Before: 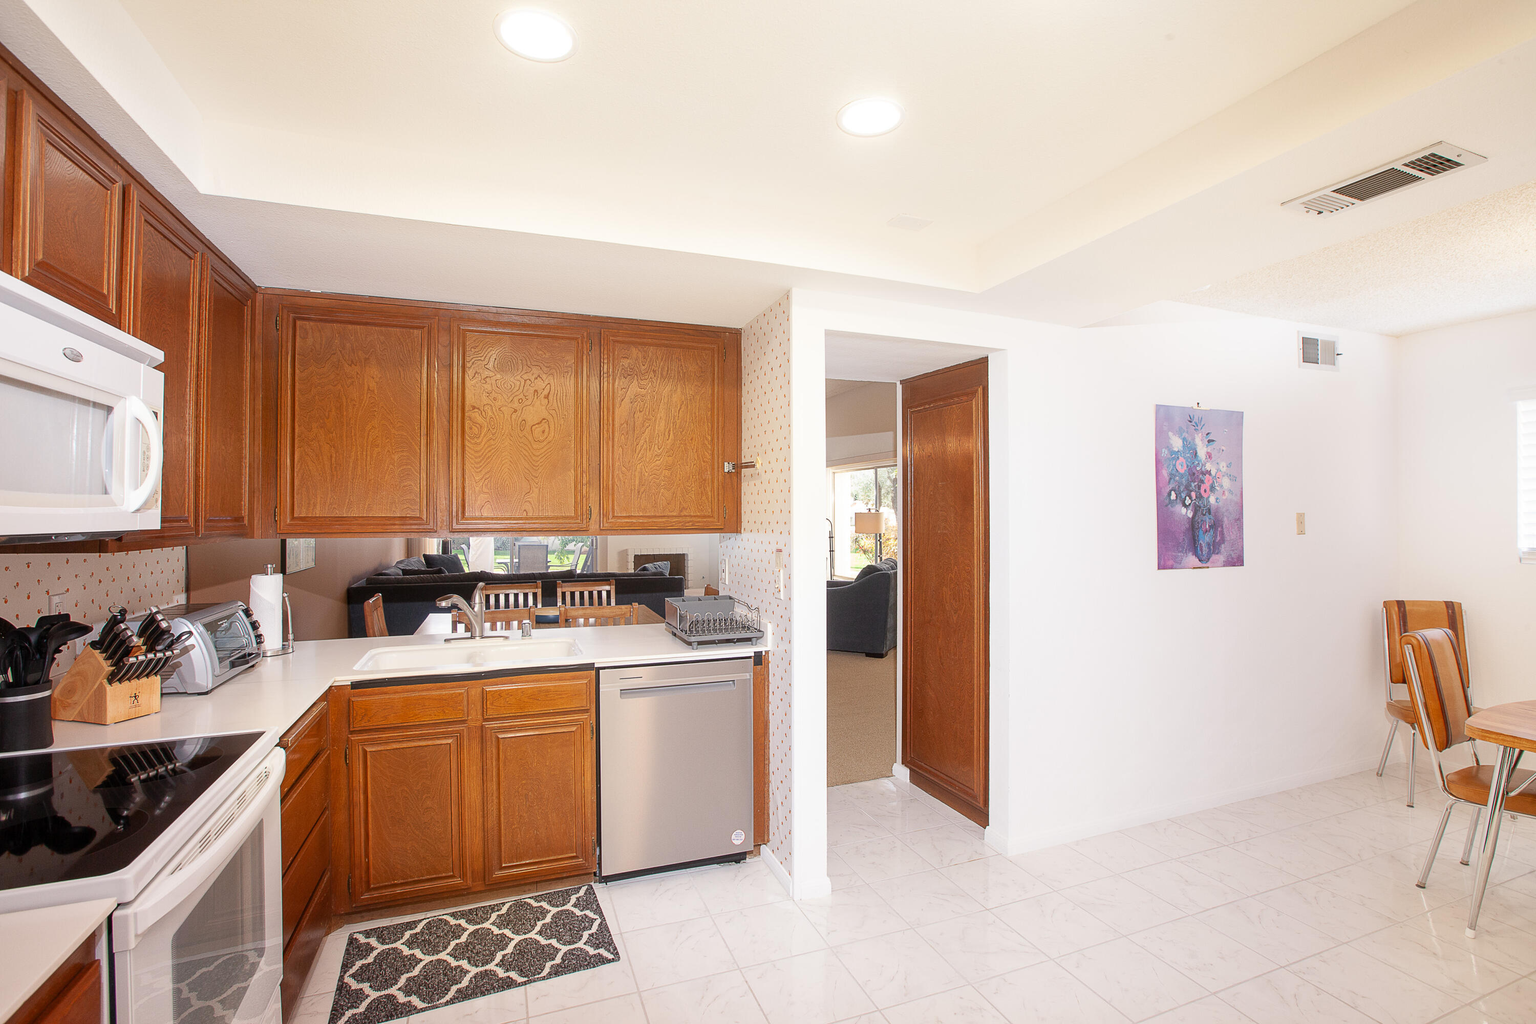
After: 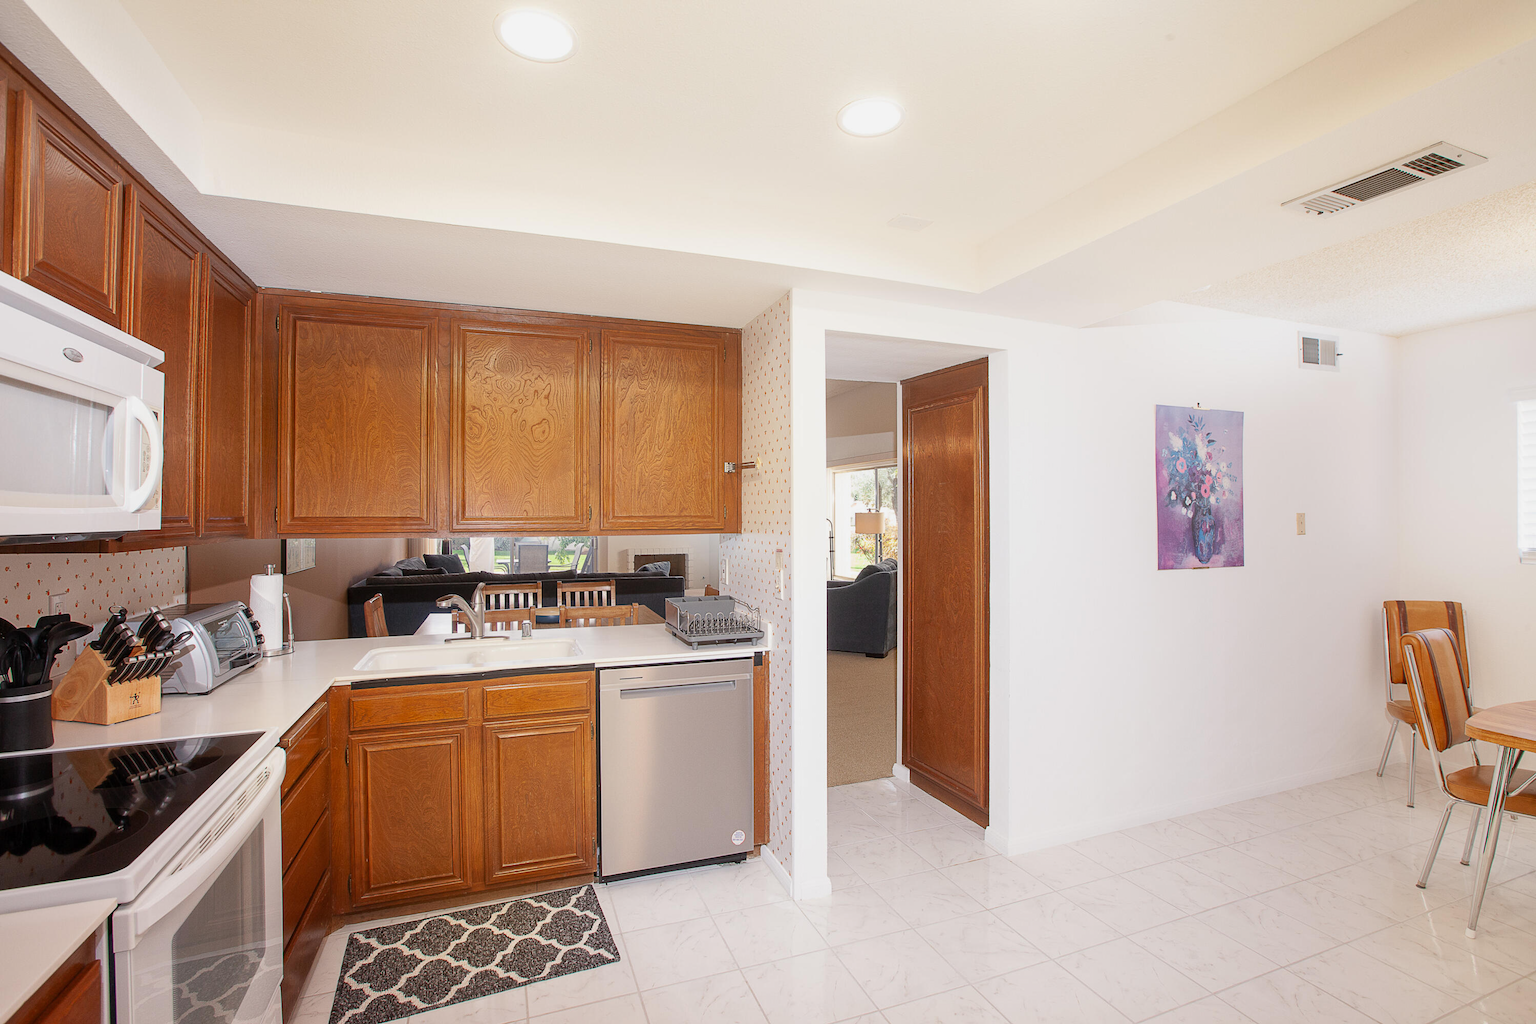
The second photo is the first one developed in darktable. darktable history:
exposure: exposure -0.158 EV, compensate highlight preservation false
